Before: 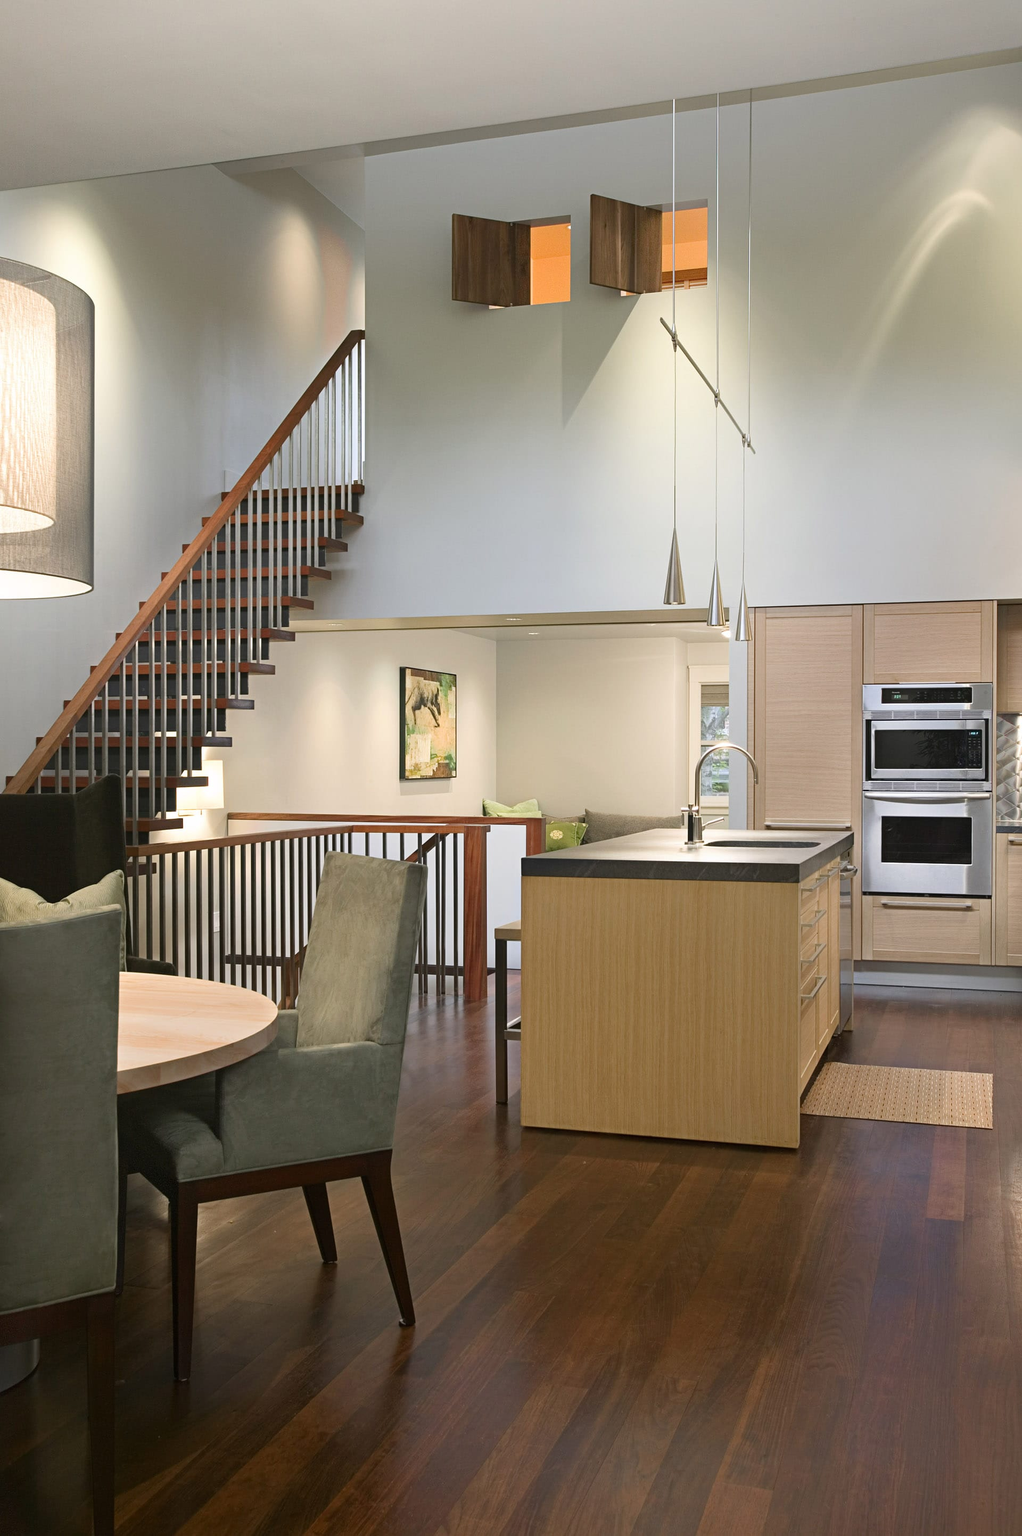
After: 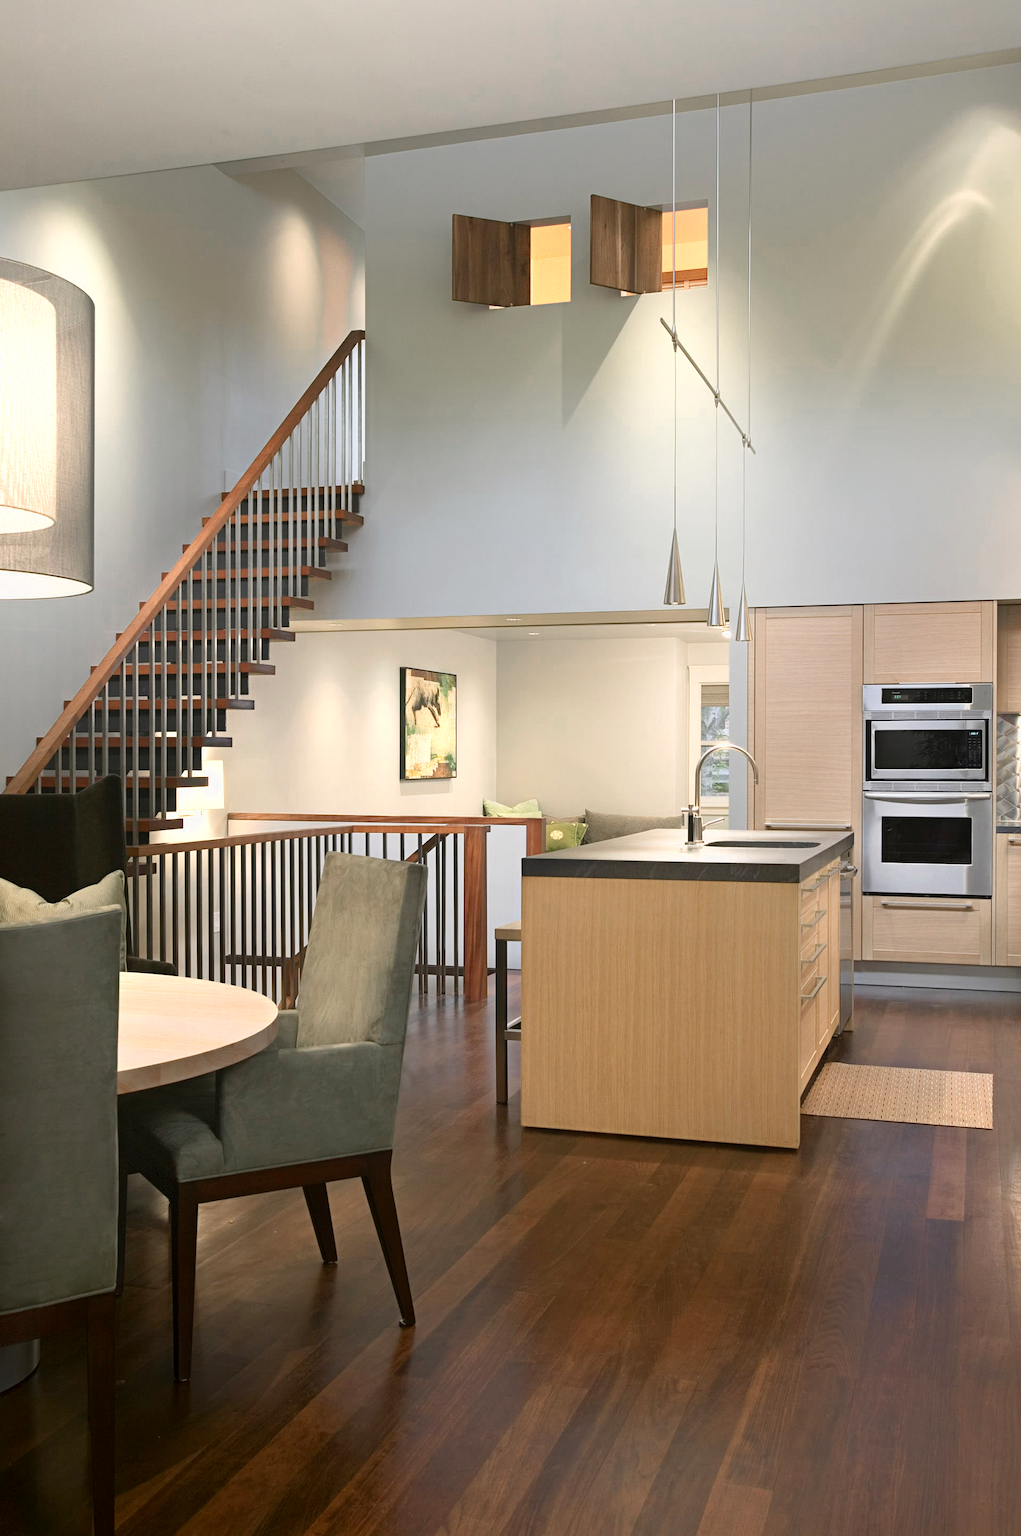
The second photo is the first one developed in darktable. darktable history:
exposure: black level correction 0.004, exposure 0.016 EV, compensate highlight preservation false
color zones: curves: ch0 [(0.018, 0.548) (0.197, 0.654) (0.425, 0.447) (0.605, 0.658) (0.732, 0.579)]; ch1 [(0.105, 0.531) (0.224, 0.531) (0.386, 0.39) (0.618, 0.456) (0.732, 0.456) (0.956, 0.421)]; ch2 [(0.039, 0.583) (0.215, 0.465) (0.399, 0.544) (0.465, 0.548) (0.614, 0.447) (0.724, 0.43) (0.882, 0.623) (0.956, 0.632)]
contrast equalizer: octaves 7, y [[0.6 ×6], [0.55 ×6], [0 ×6], [0 ×6], [0 ×6]], mix -0.287
